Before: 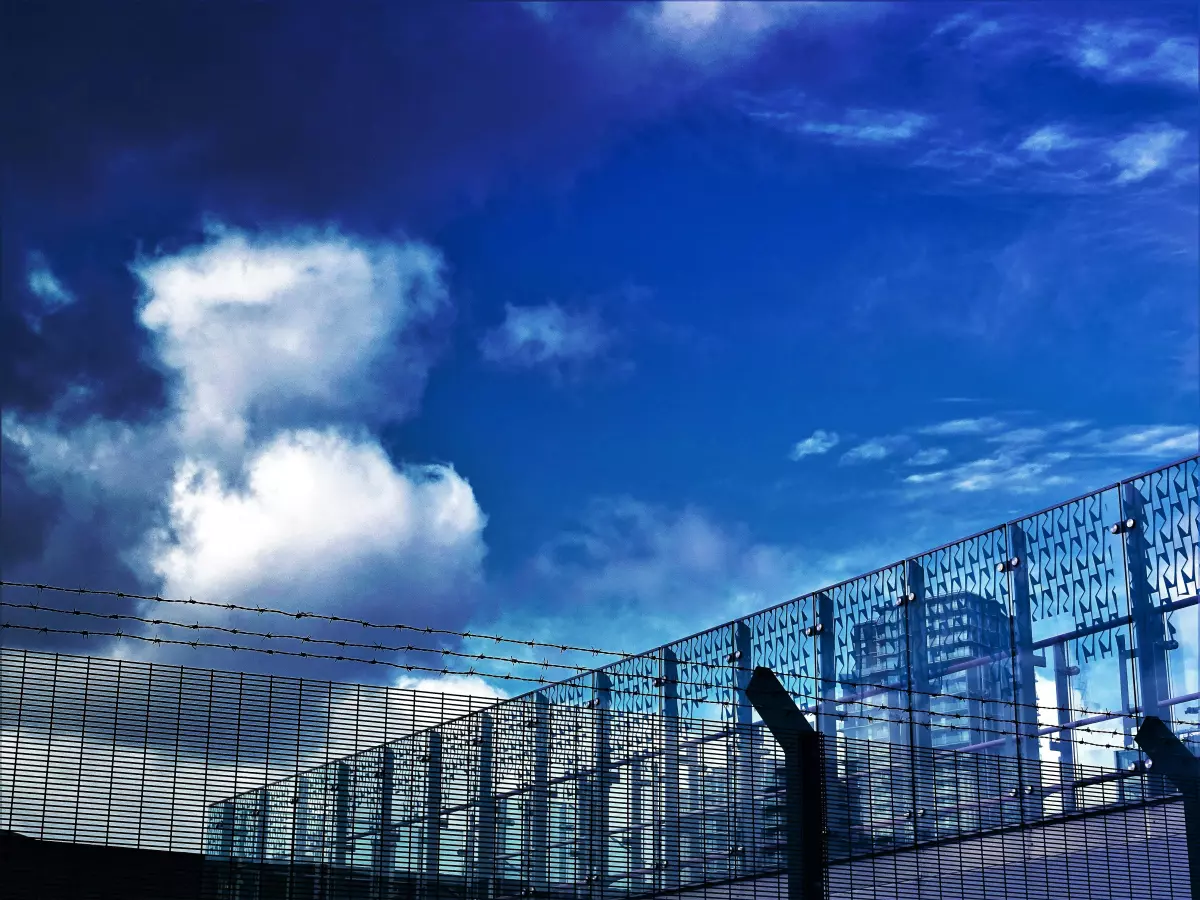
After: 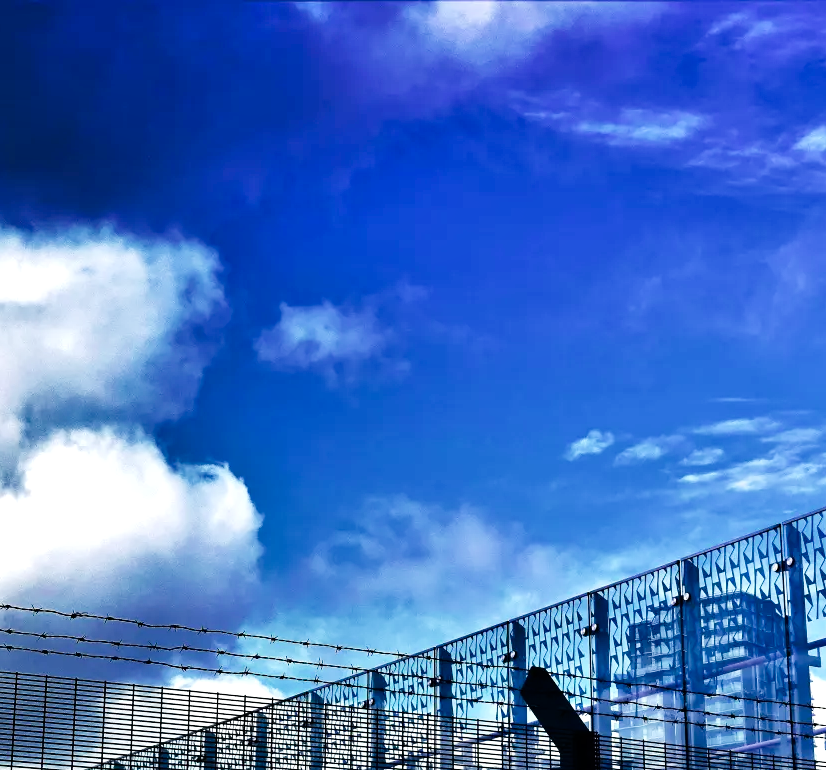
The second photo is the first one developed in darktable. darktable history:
tone curve: curves: ch0 [(0, 0) (0.004, 0.001) (0.133, 0.112) (0.325, 0.362) (0.832, 0.893) (1, 1)], preserve colors none
tone equalizer: -8 EV -0.381 EV, -7 EV -0.417 EV, -6 EV -0.338 EV, -5 EV -0.19 EV, -3 EV 0.196 EV, -2 EV 0.352 EV, -1 EV 0.41 EV, +0 EV 0.418 EV, smoothing diameter 2.14%, edges refinement/feathering 15.81, mask exposure compensation -1.57 EV, filter diffusion 5
crop: left 18.774%, right 12.324%, bottom 14.373%
shadows and highlights: low approximation 0.01, soften with gaussian
